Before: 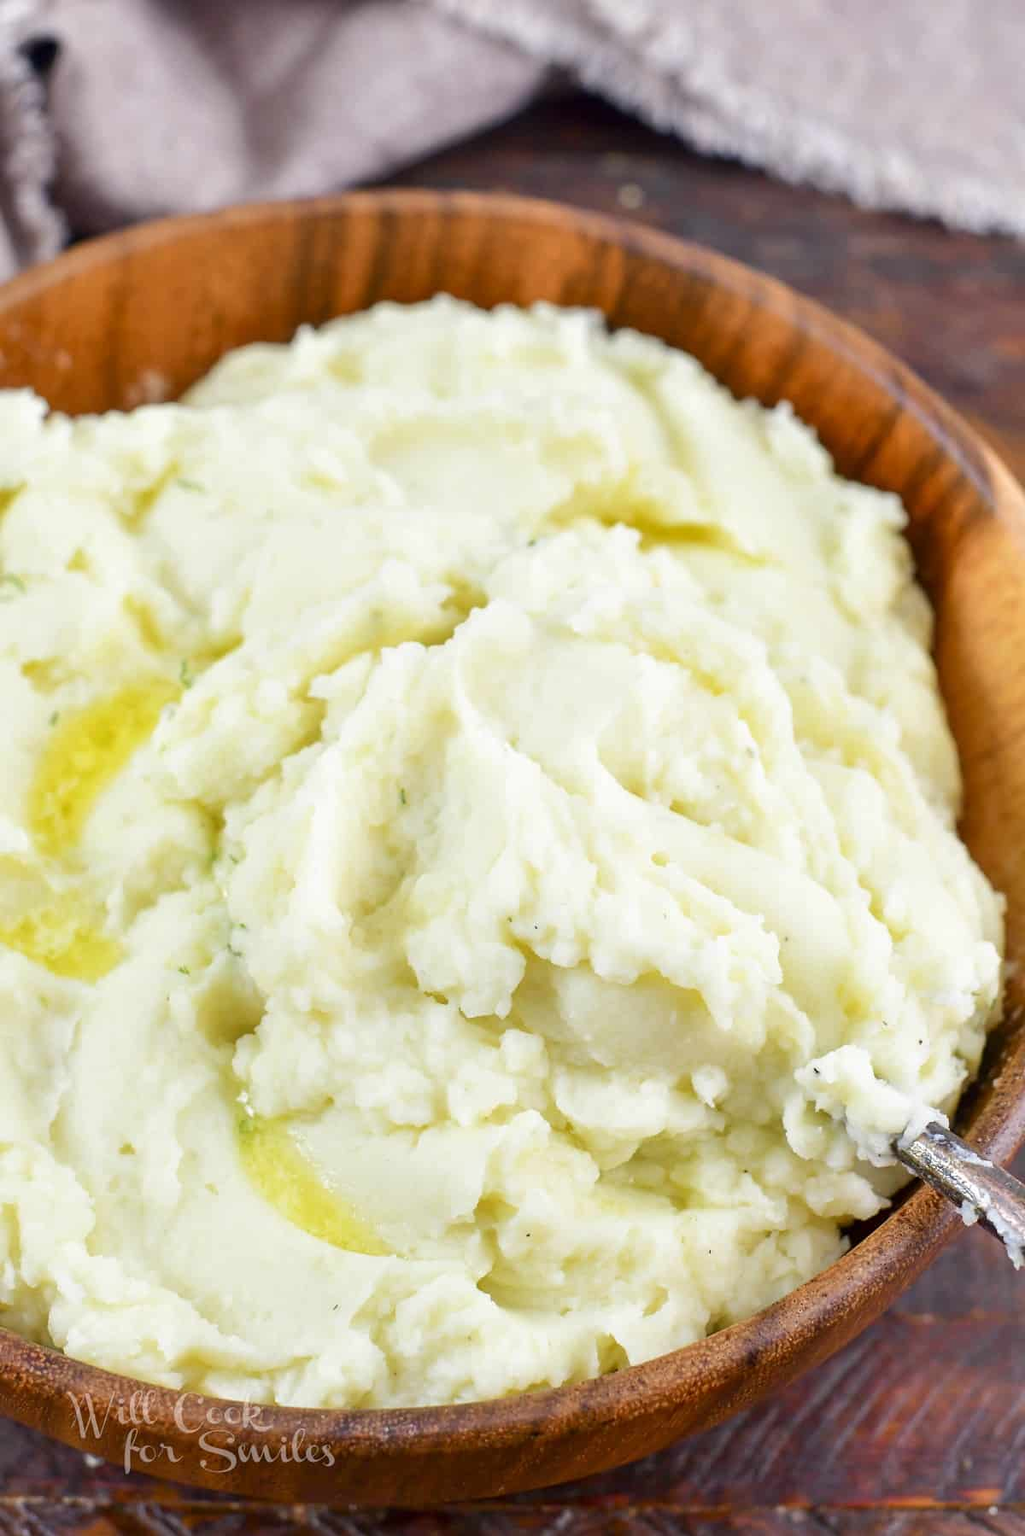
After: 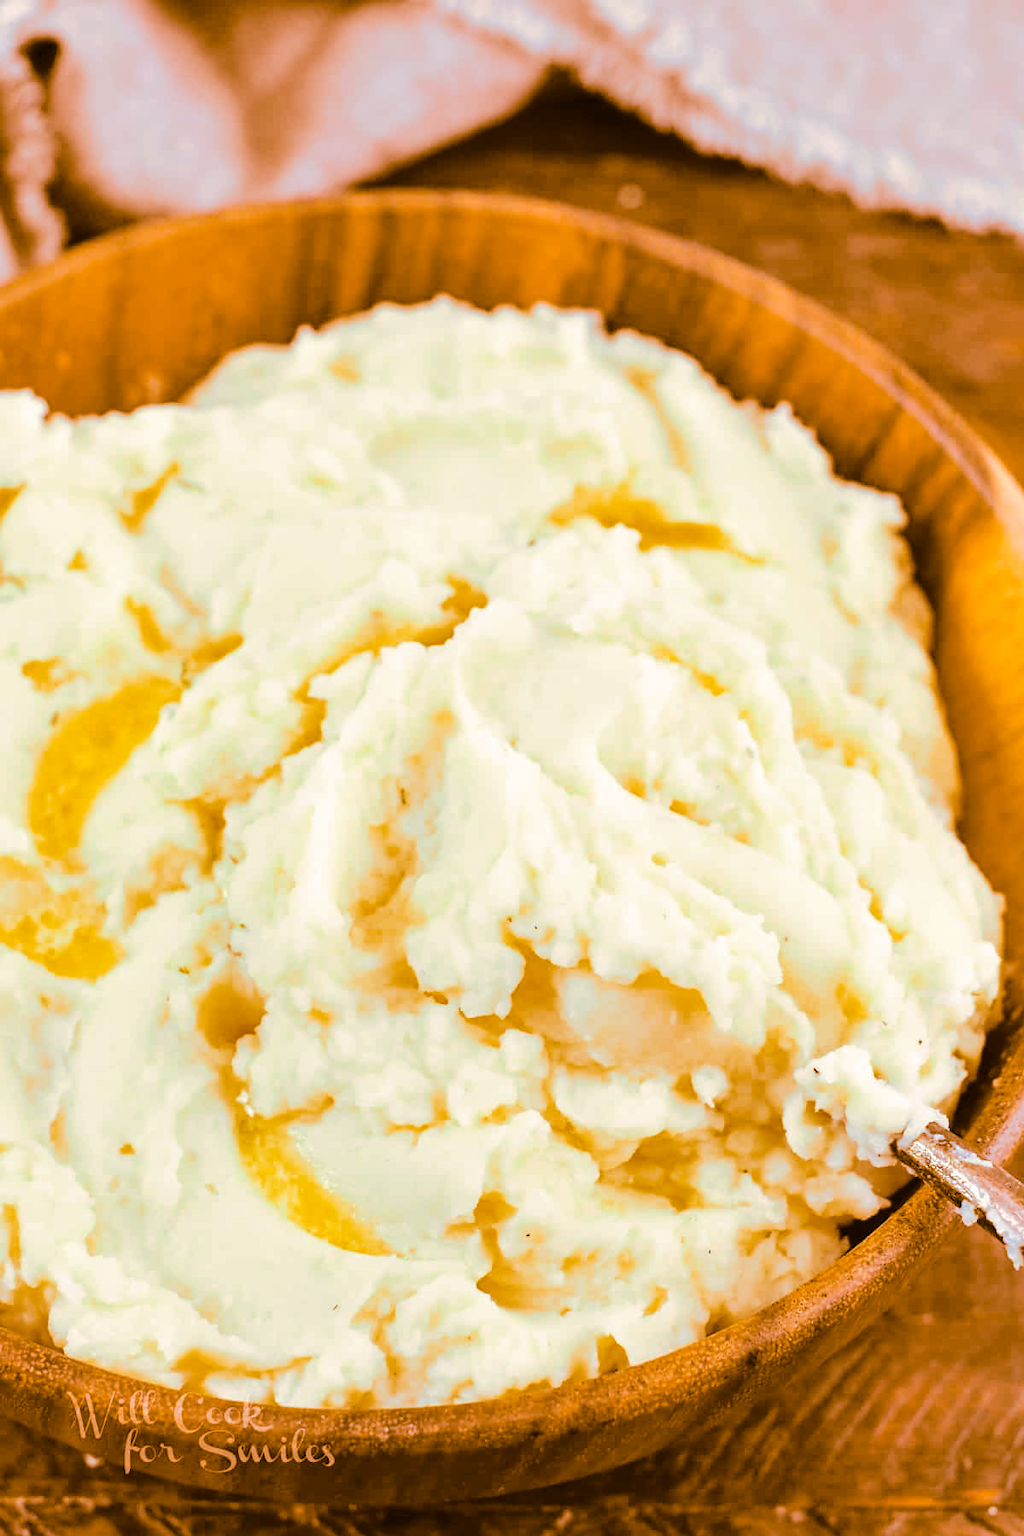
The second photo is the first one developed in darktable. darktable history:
color balance rgb: perceptual saturation grading › global saturation 25%, global vibrance 20%
split-toning: shadows › hue 26°, shadows › saturation 0.92, highlights › hue 40°, highlights › saturation 0.92, balance -63, compress 0%
exposure: compensate highlight preservation false
tone curve: curves: ch0 [(0, 0) (0.003, 0.047) (0.011, 0.051) (0.025, 0.061) (0.044, 0.075) (0.069, 0.09) (0.1, 0.102) (0.136, 0.125) (0.177, 0.173) (0.224, 0.226) (0.277, 0.303) (0.335, 0.388) (0.399, 0.469) (0.468, 0.545) (0.543, 0.623) (0.623, 0.695) (0.709, 0.766) (0.801, 0.832) (0.898, 0.905) (1, 1)], preserve colors none
